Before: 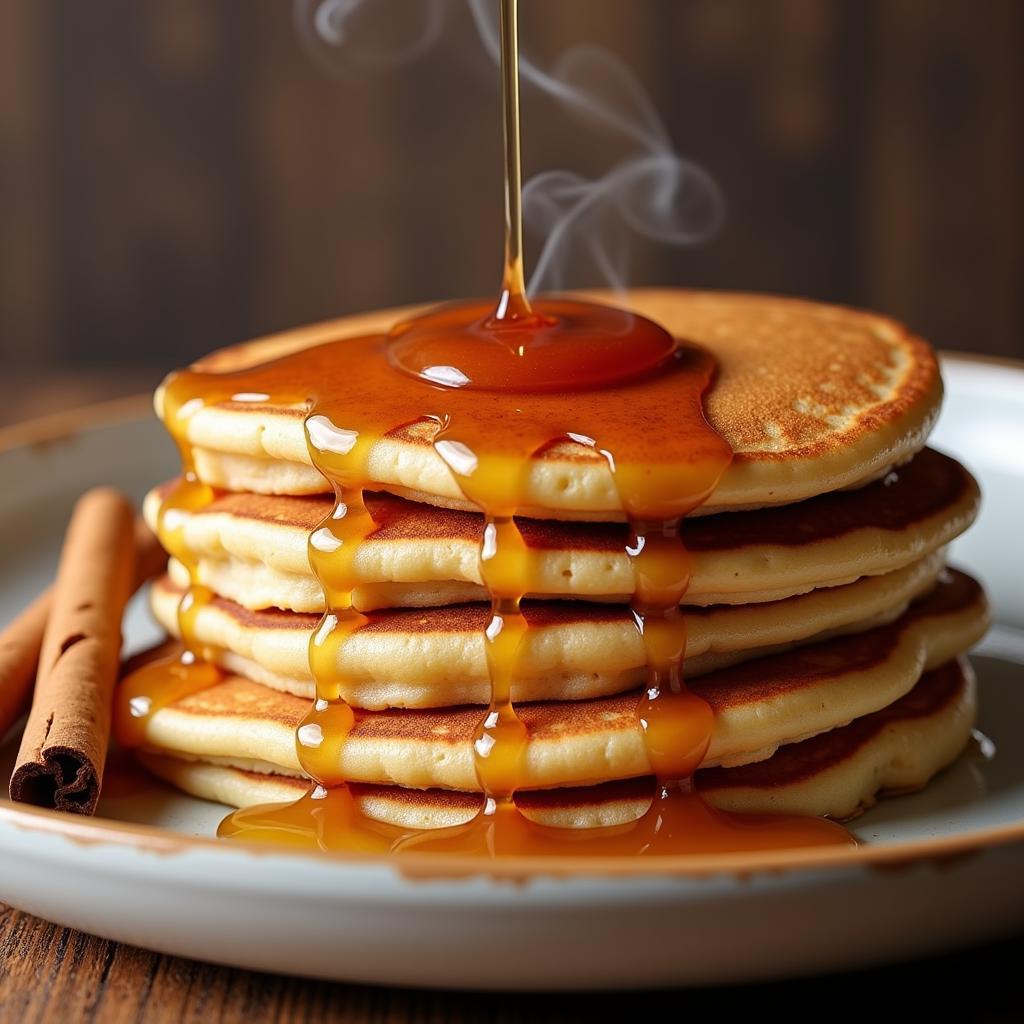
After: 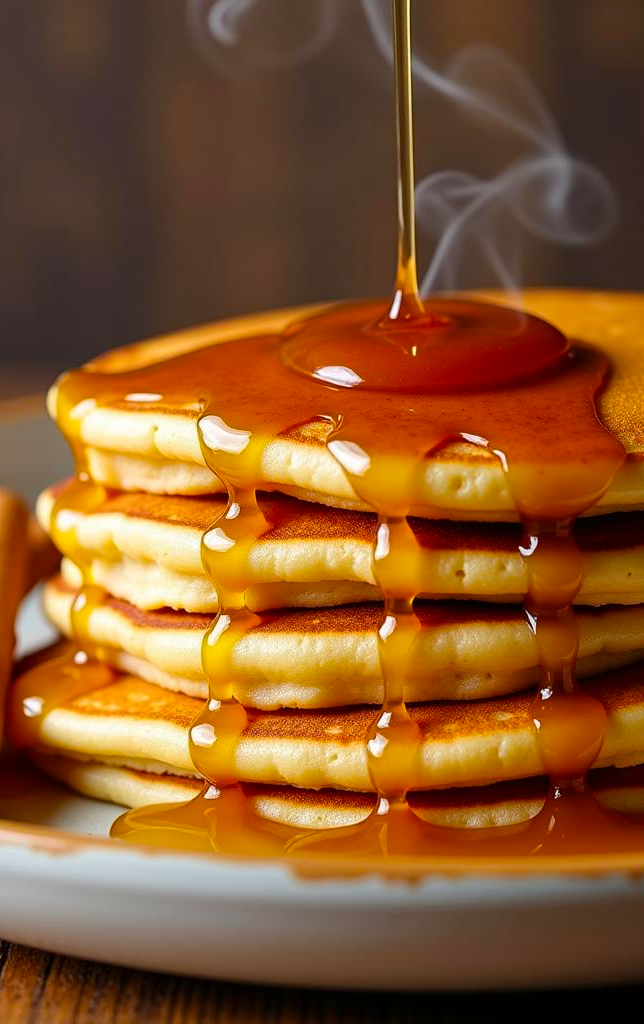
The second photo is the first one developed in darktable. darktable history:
crop: left 10.457%, right 26.571%
color balance rgb: perceptual saturation grading › global saturation 30.355%
